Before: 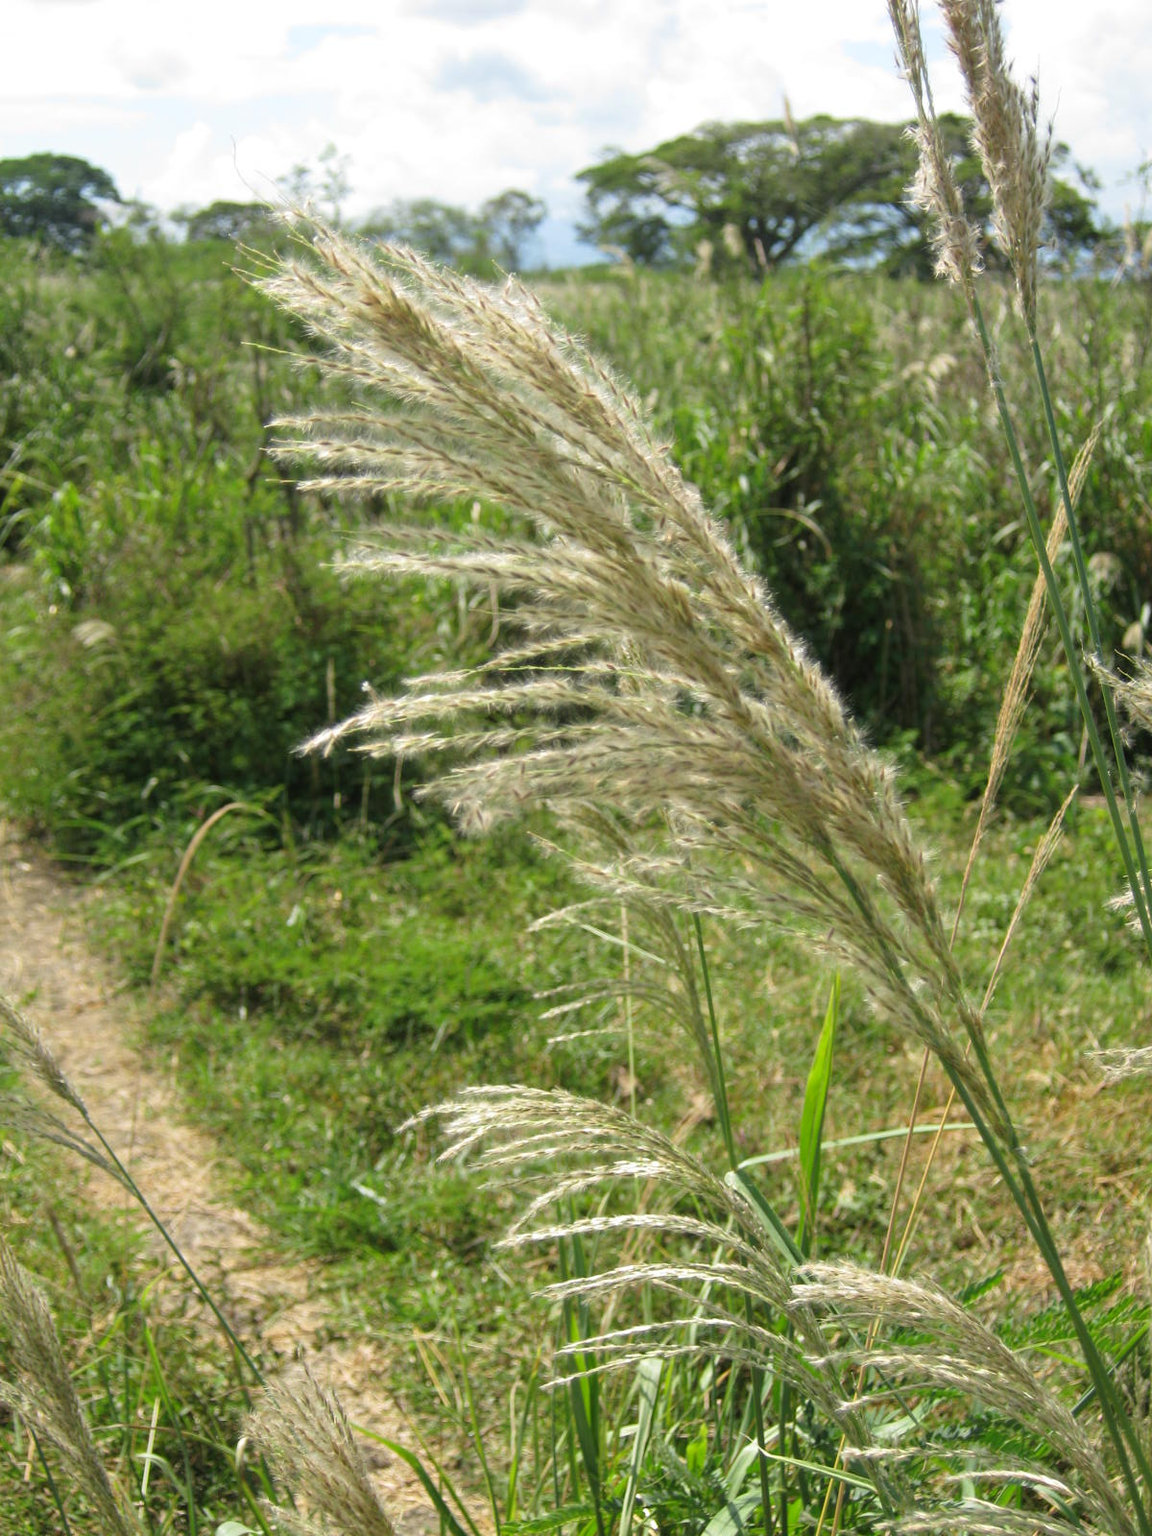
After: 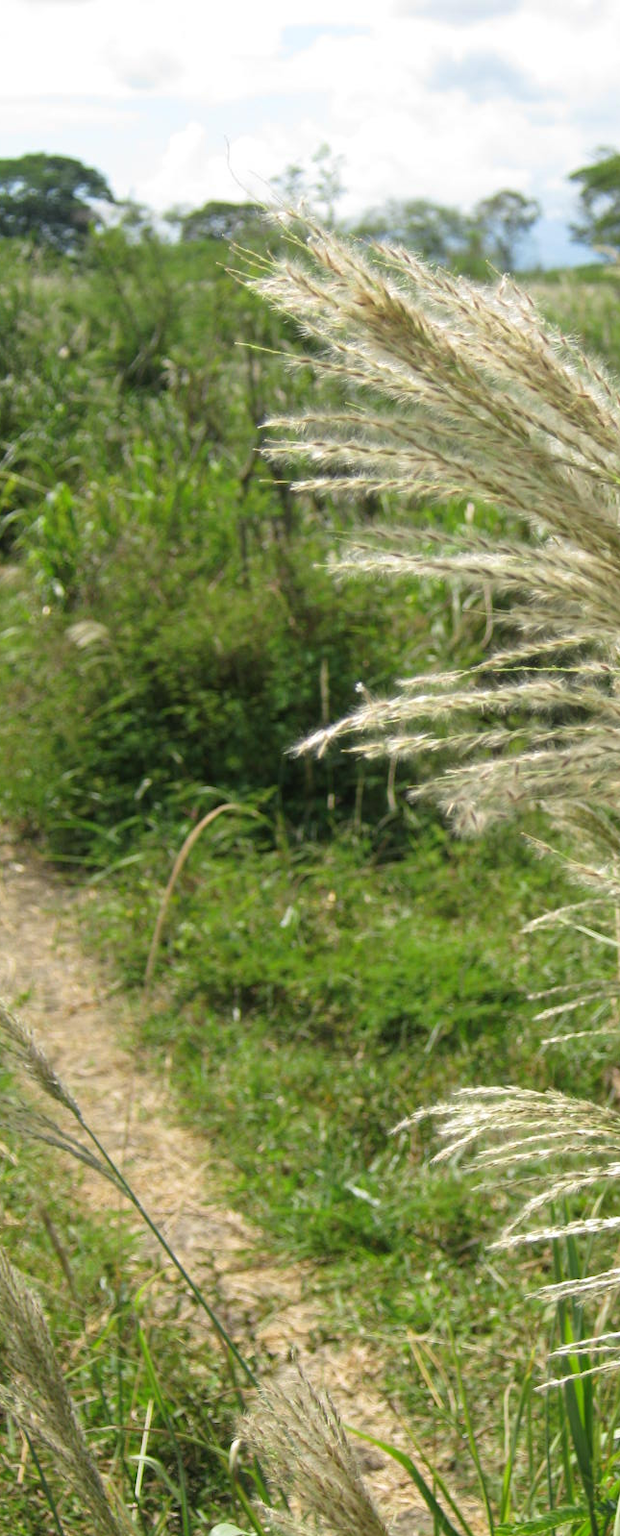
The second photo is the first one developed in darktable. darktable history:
crop: left 0.633%, right 45.502%, bottom 0.085%
tone equalizer: on, module defaults
